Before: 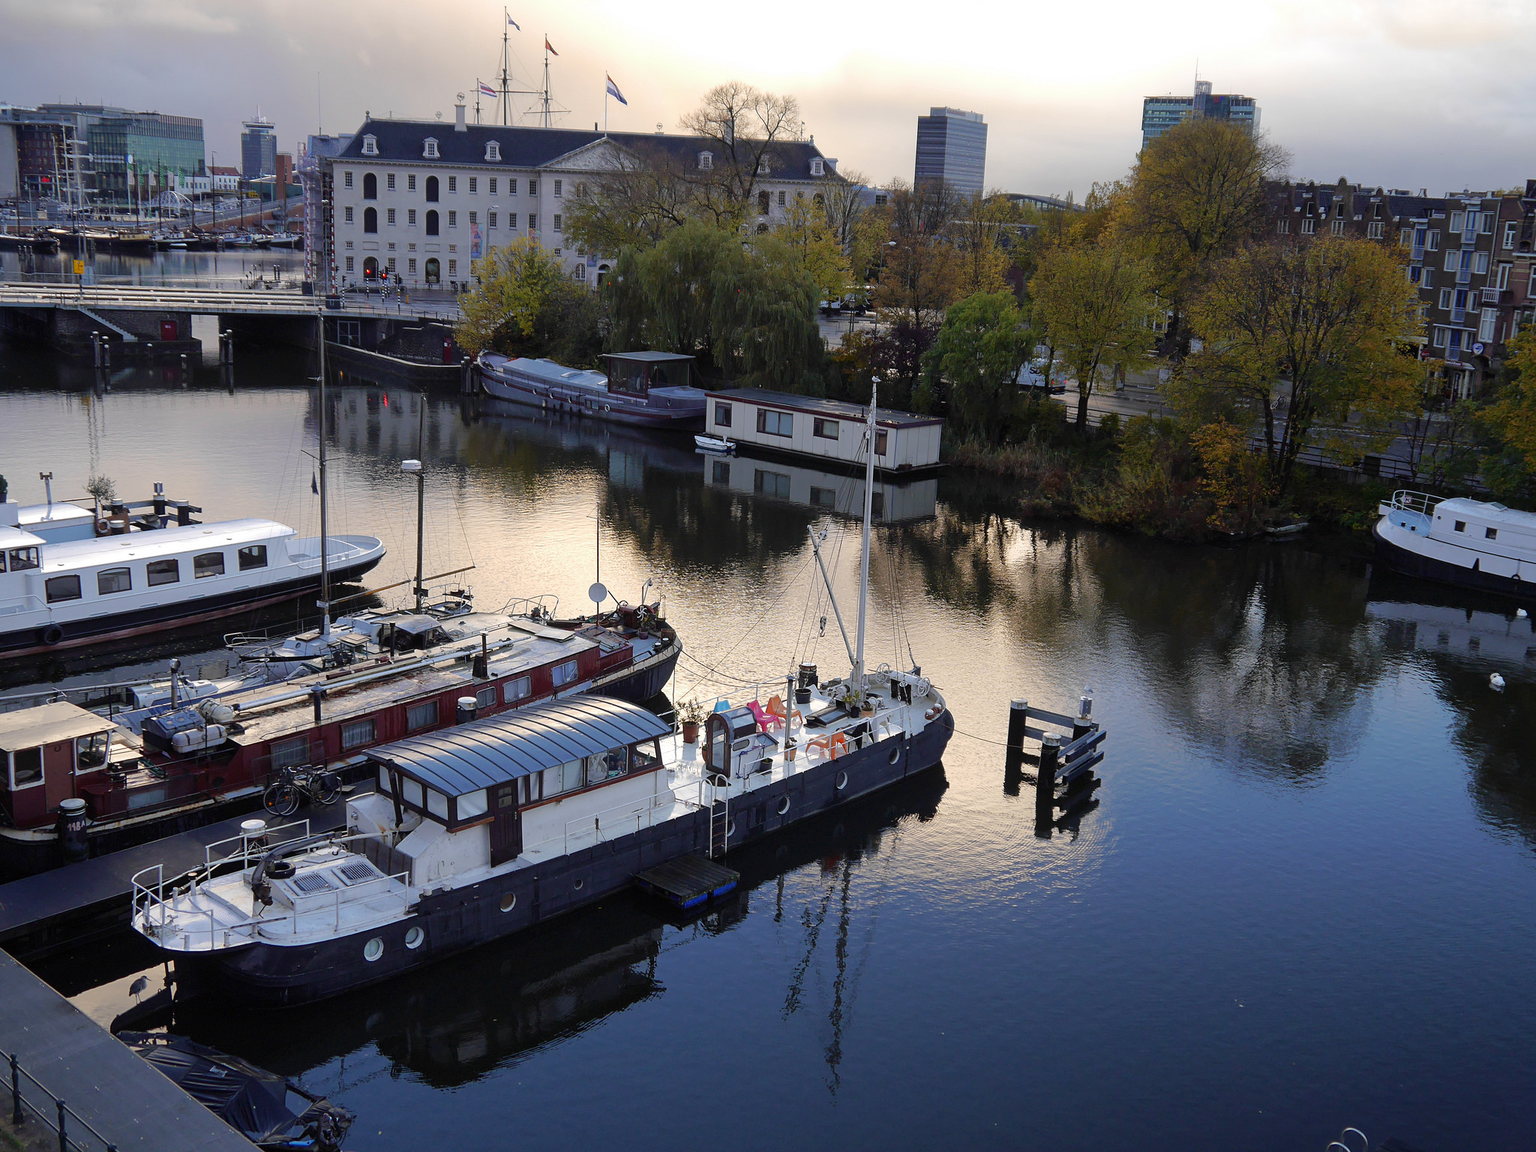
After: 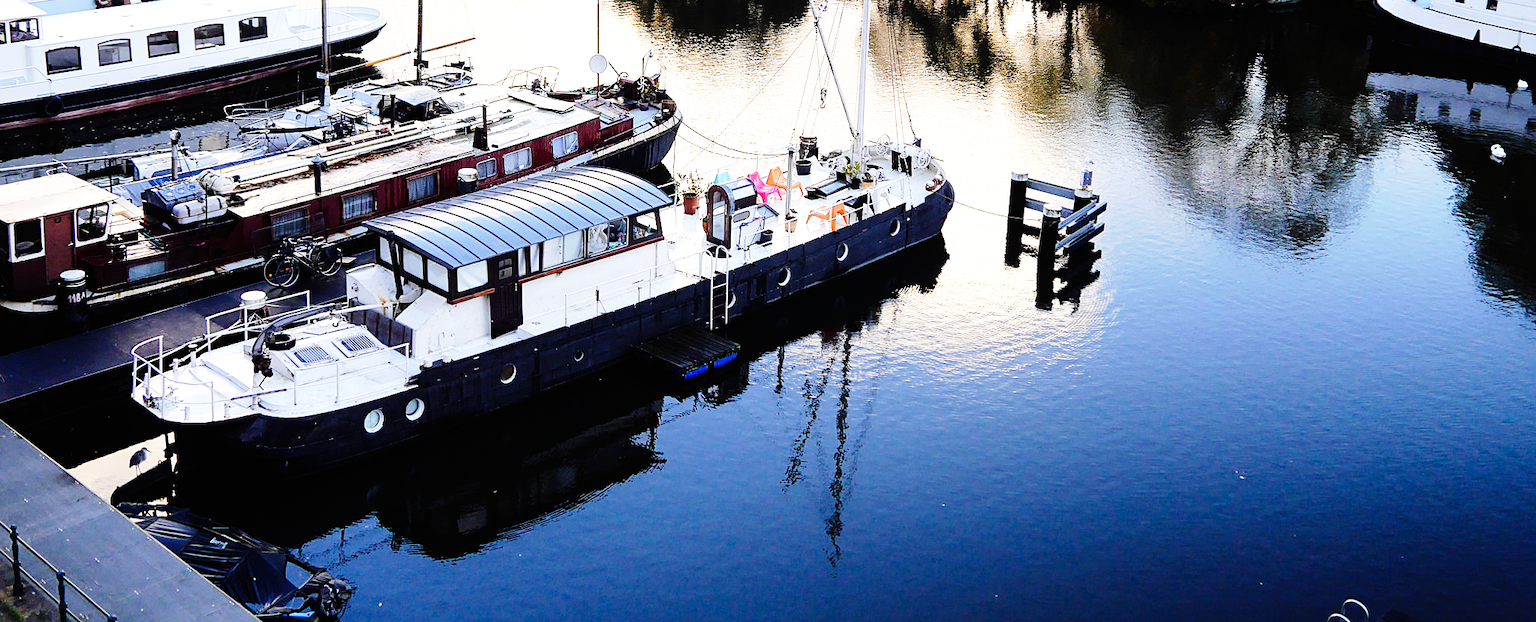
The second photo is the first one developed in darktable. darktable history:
crop and rotate: top 45.938%, right 0.029%
sharpen: amount 0.213
base curve: curves: ch0 [(0, 0) (0, 0) (0.002, 0.001) (0.008, 0.003) (0.019, 0.011) (0.037, 0.037) (0.064, 0.11) (0.102, 0.232) (0.152, 0.379) (0.216, 0.524) (0.296, 0.665) (0.394, 0.789) (0.512, 0.881) (0.651, 0.945) (0.813, 0.986) (1, 1)], preserve colors none
tone equalizer: -8 EV -0.754 EV, -7 EV -0.685 EV, -6 EV -0.578 EV, -5 EV -0.389 EV, -3 EV 0.387 EV, -2 EV 0.6 EV, -1 EV 0.69 EV, +0 EV 0.748 EV
